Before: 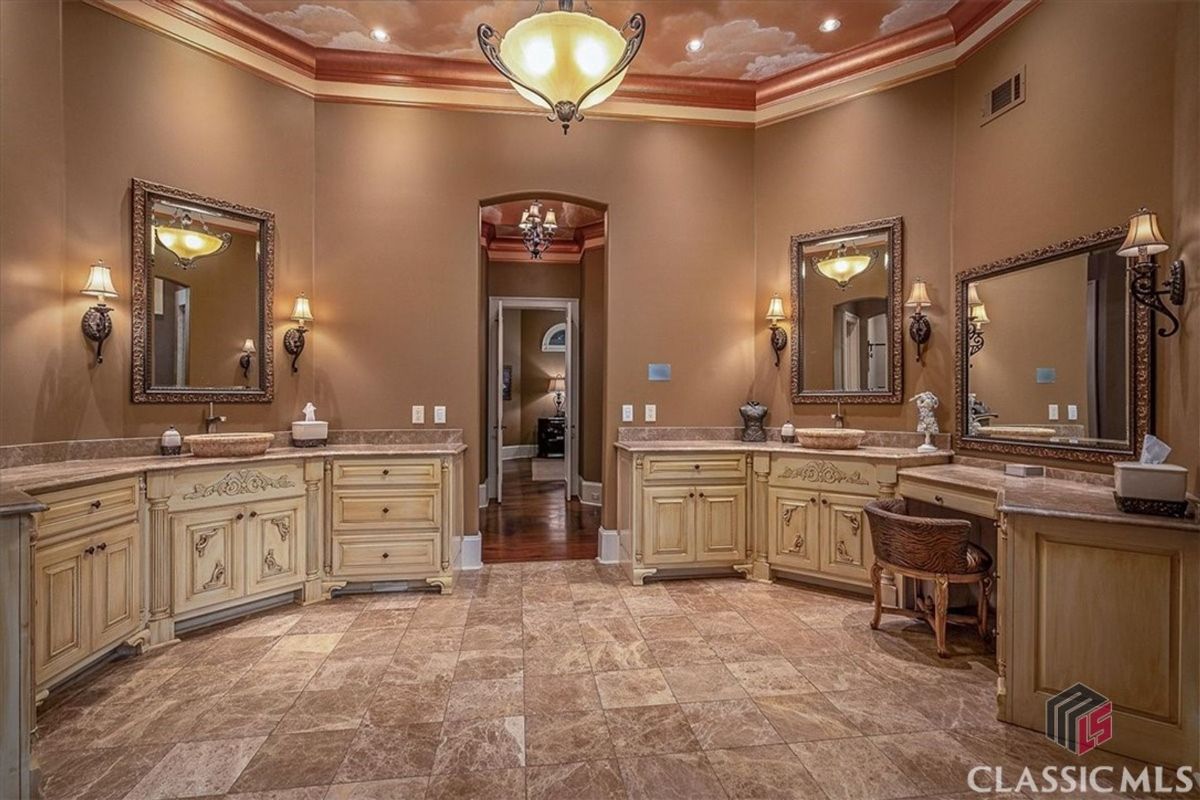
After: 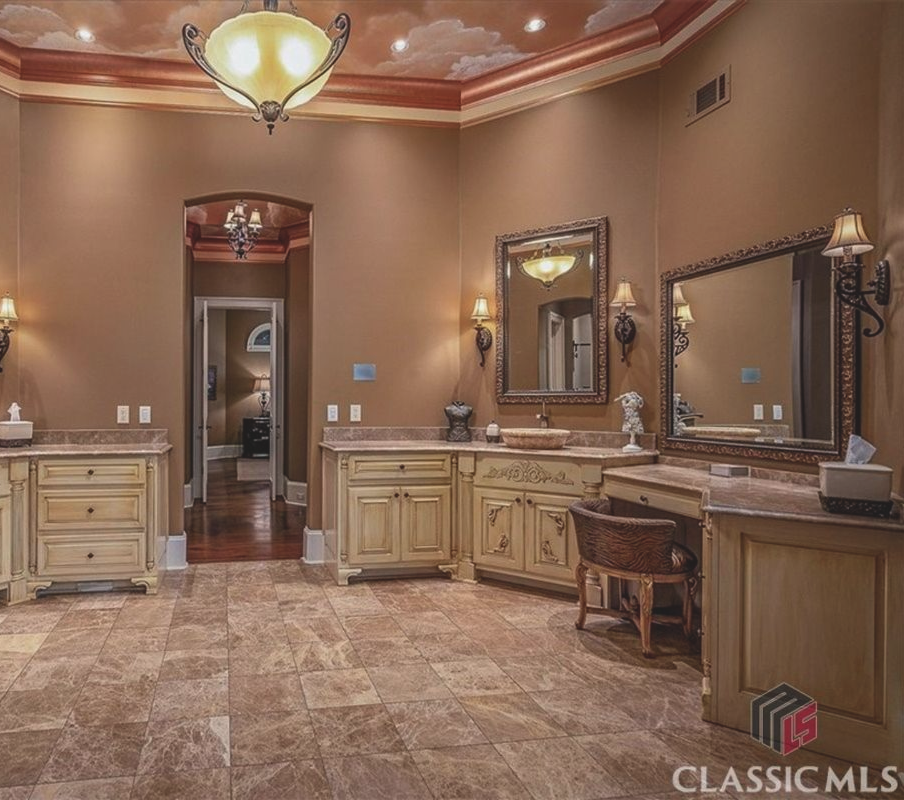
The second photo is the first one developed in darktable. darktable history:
crop and rotate: left 24.6%
exposure: black level correction -0.014, exposure -0.193 EV, compensate highlight preservation false
